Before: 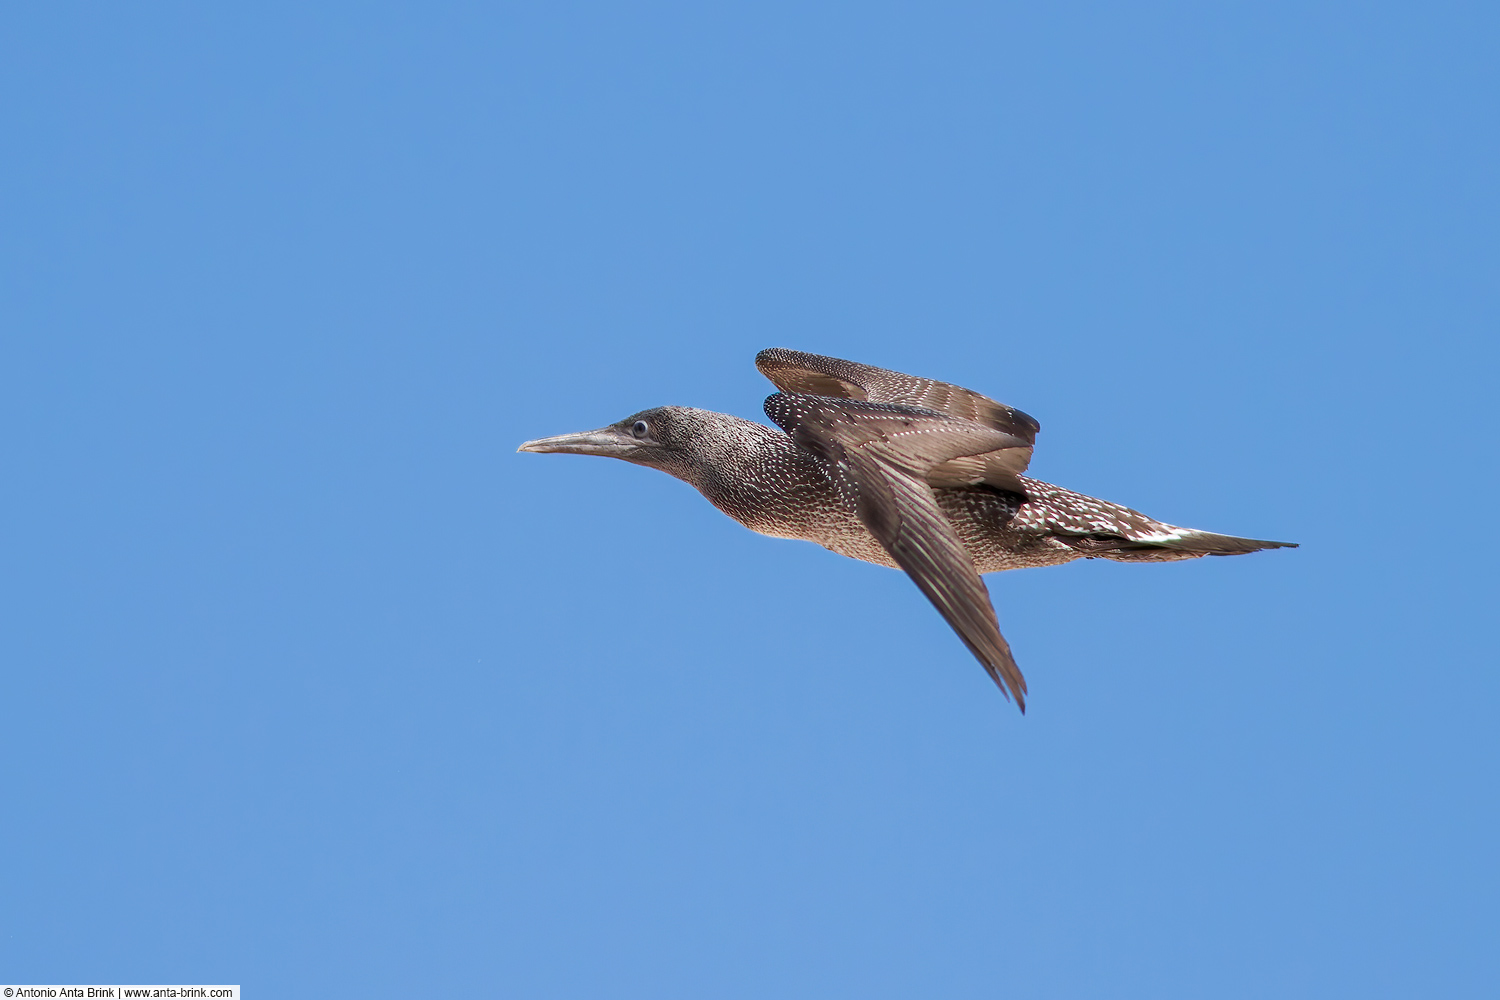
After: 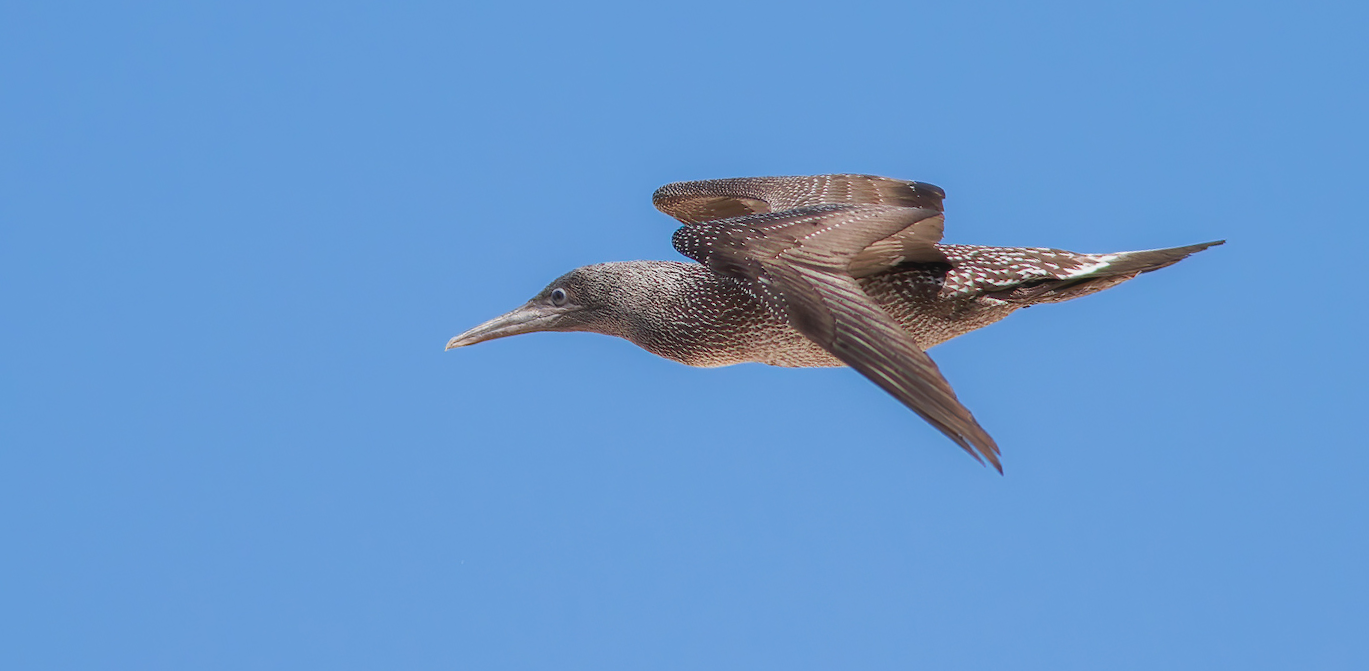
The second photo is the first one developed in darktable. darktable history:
exposure: compensate highlight preservation false
contrast equalizer: y [[0.5, 0.486, 0.447, 0.446, 0.489, 0.5], [0.5 ×6], [0.5 ×6], [0 ×6], [0 ×6]]
rotate and perspective: rotation -14.8°, crop left 0.1, crop right 0.903, crop top 0.25, crop bottom 0.748
